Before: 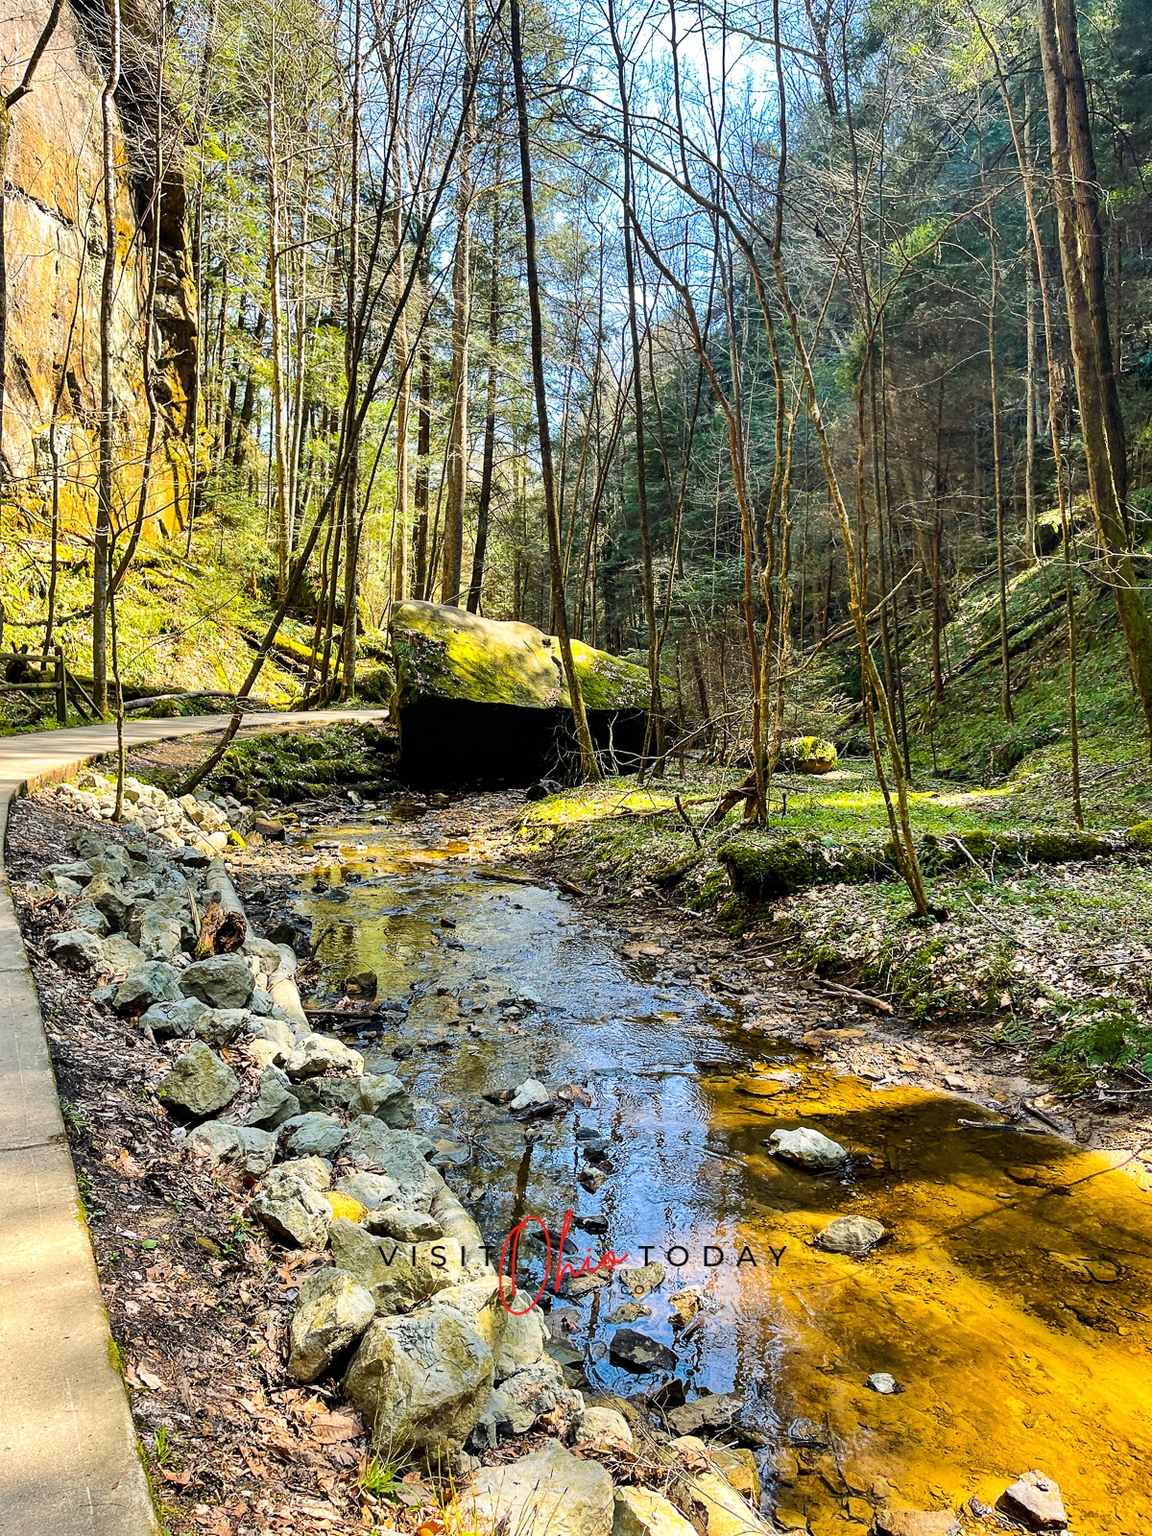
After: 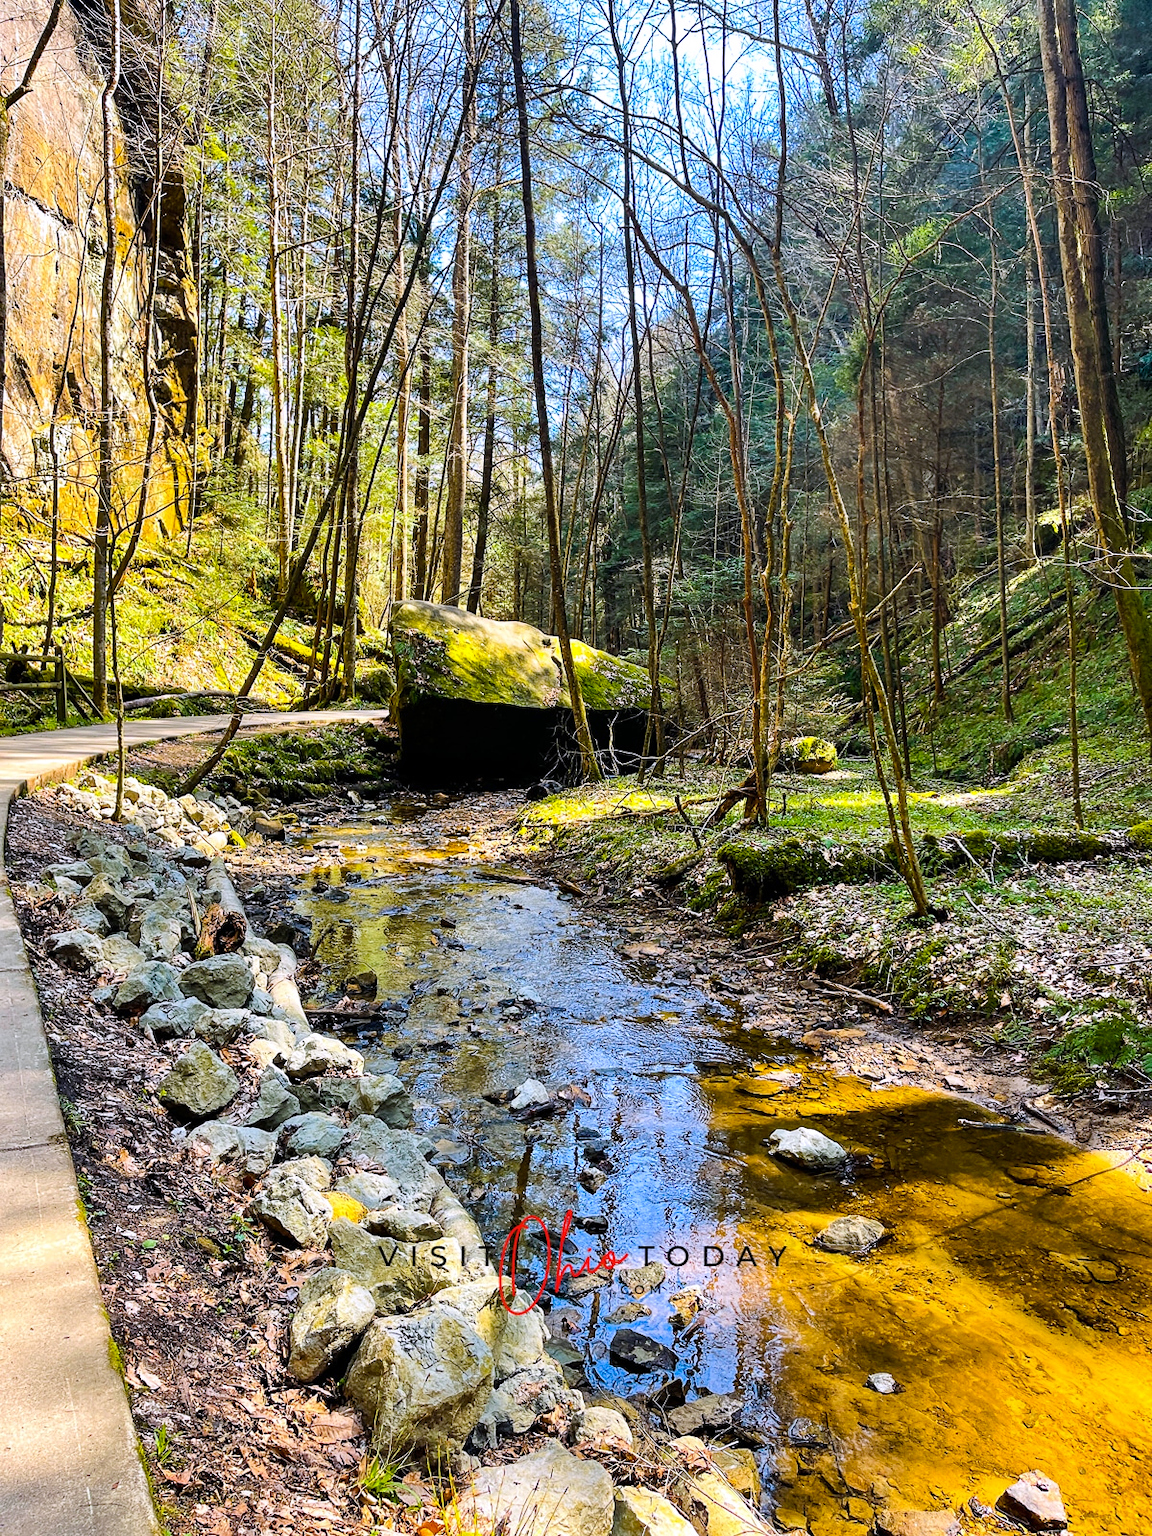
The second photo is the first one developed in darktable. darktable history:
white balance: red 1.004, blue 1.096
color balance rgb: linear chroma grading › shadows 19.44%, linear chroma grading › highlights 3.42%, linear chroma grading › mid-tones 10.16%
